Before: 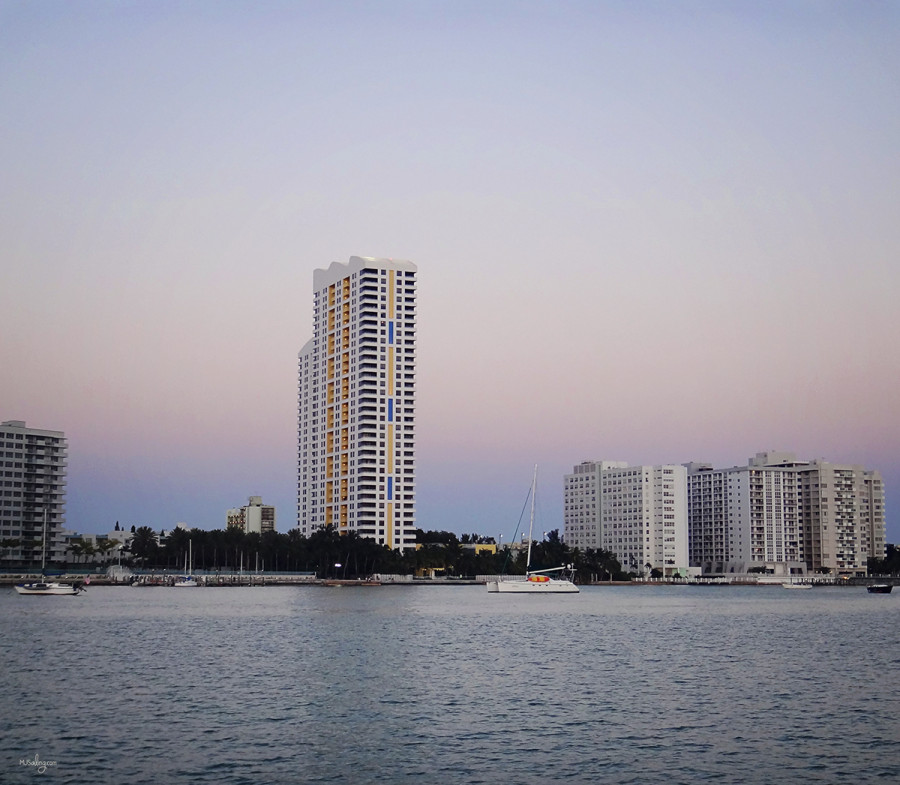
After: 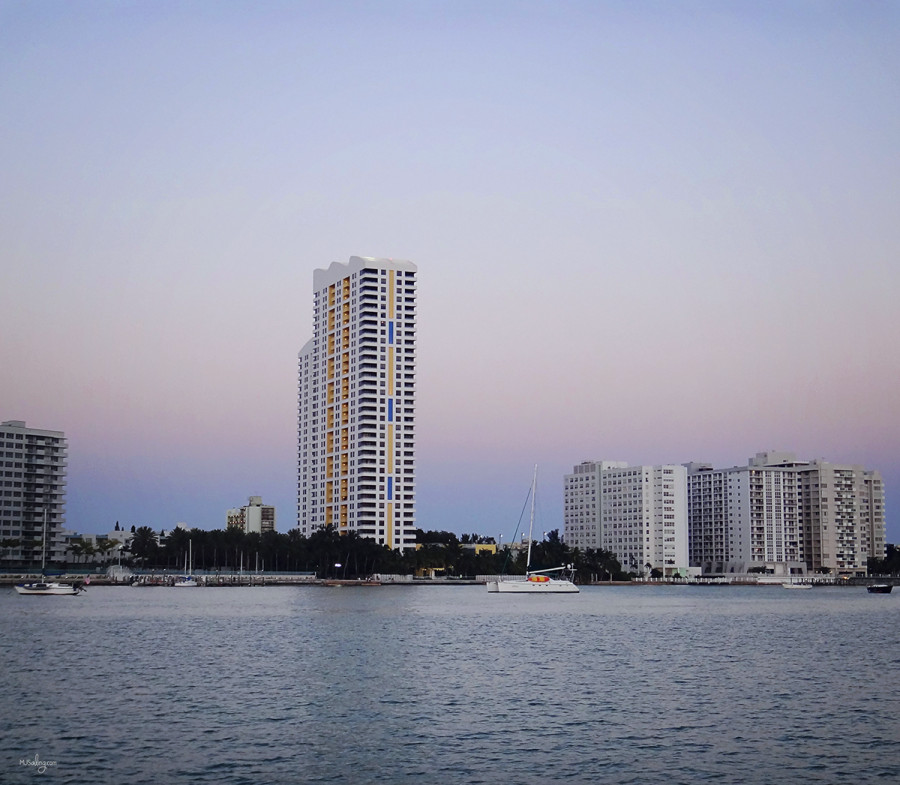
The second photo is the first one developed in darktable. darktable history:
white balance: red 0.976, blue 1.04
